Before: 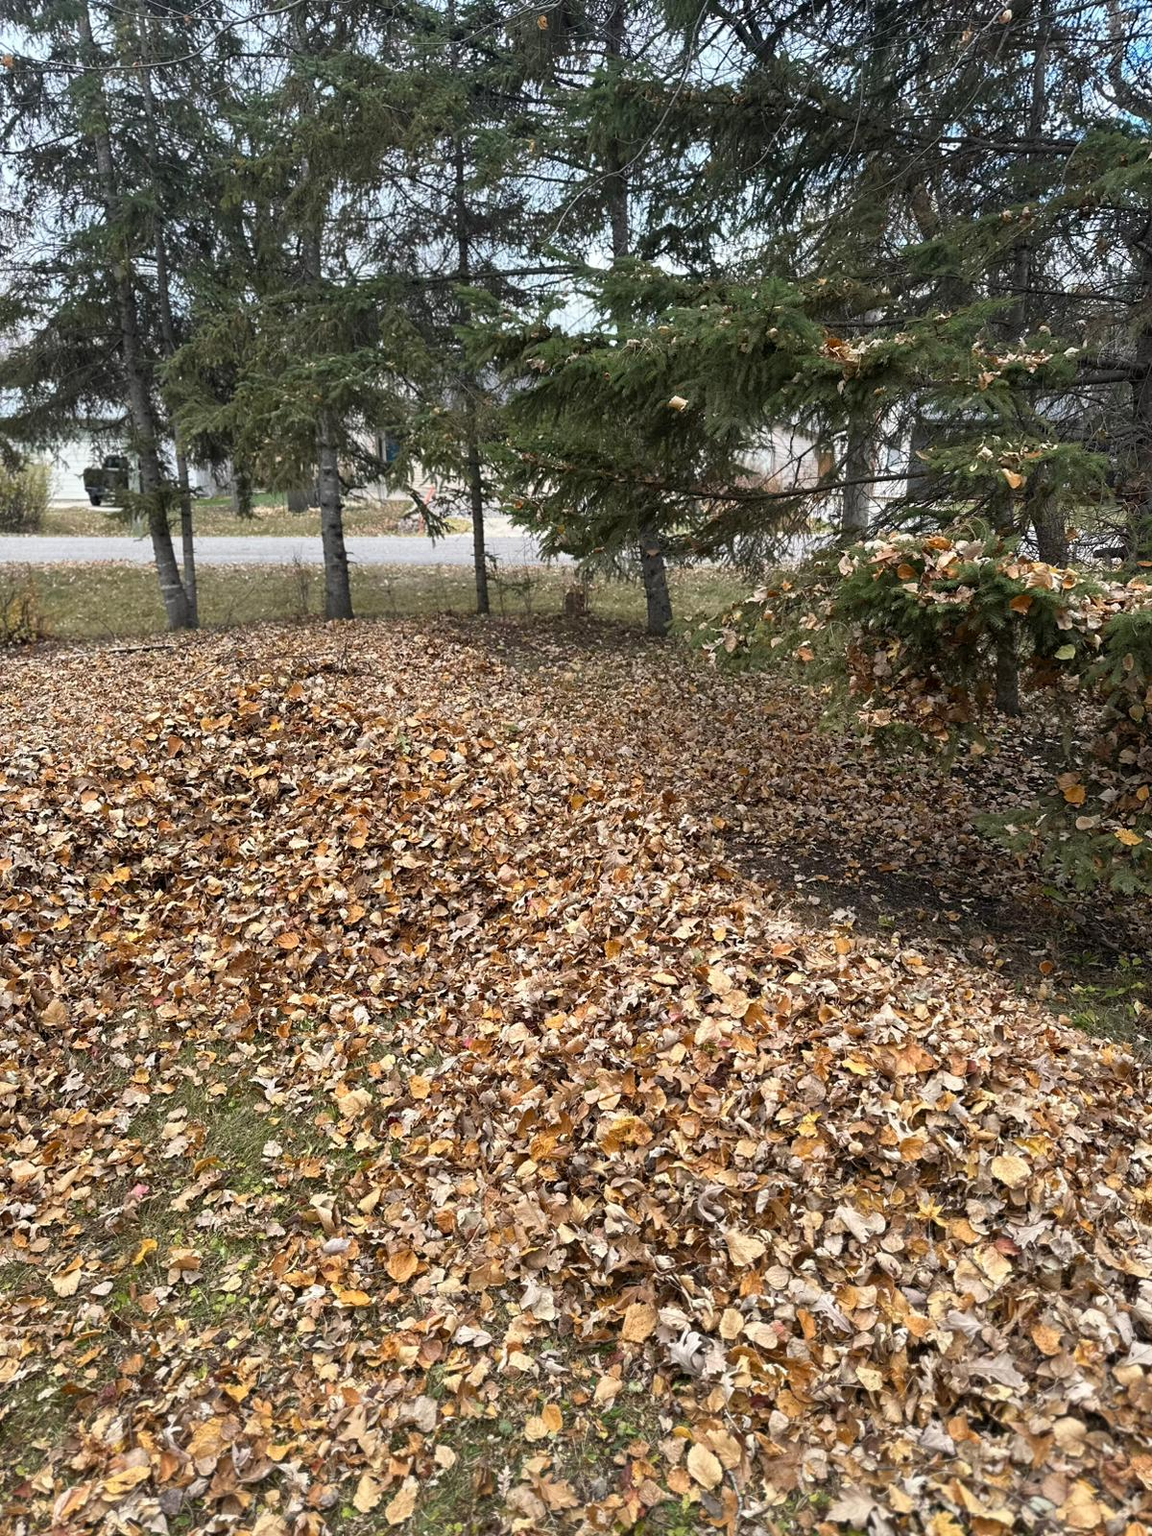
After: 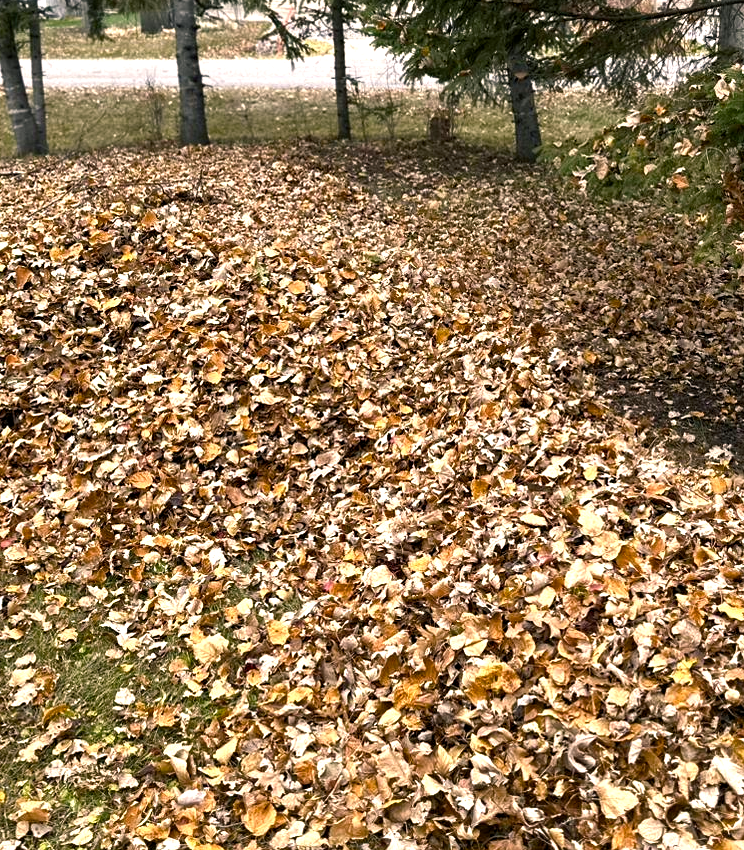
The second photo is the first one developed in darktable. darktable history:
crop: left 13.312%, top 31.28%, right 24.627%, bottom 15.582%
color balance rgb: shadows lift › chroma 2%, shadows lift › hue 185.64°, power › luminance 1.48%, highlights gain › chroma 3%, highlights gain › hue 54.51°, global offset › luminance -0.4%, perceptual saturation grading › highlights -18.47%, perceptual saturation grading › mid-tones 6.62%, perceptual saturation grading › shadows 28.22%, perceptual brilliance grading › highlights 15.68%, perceptual brilliance grading › shadows -14.29%, global vibrance 25.96%, contrast 6.45%
